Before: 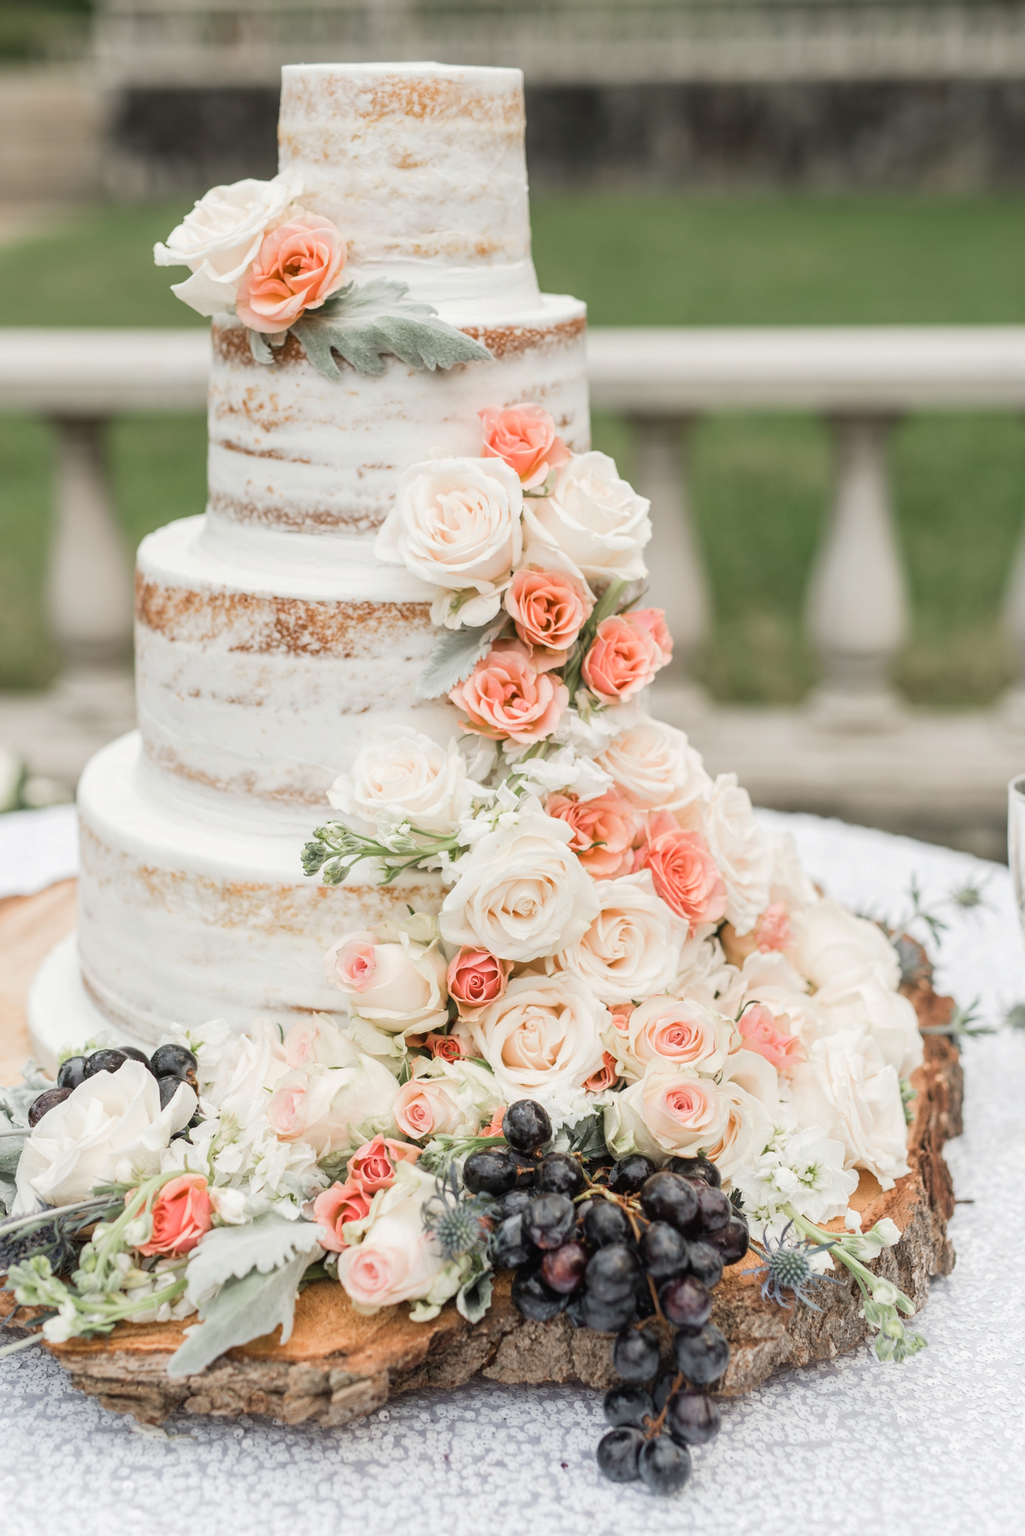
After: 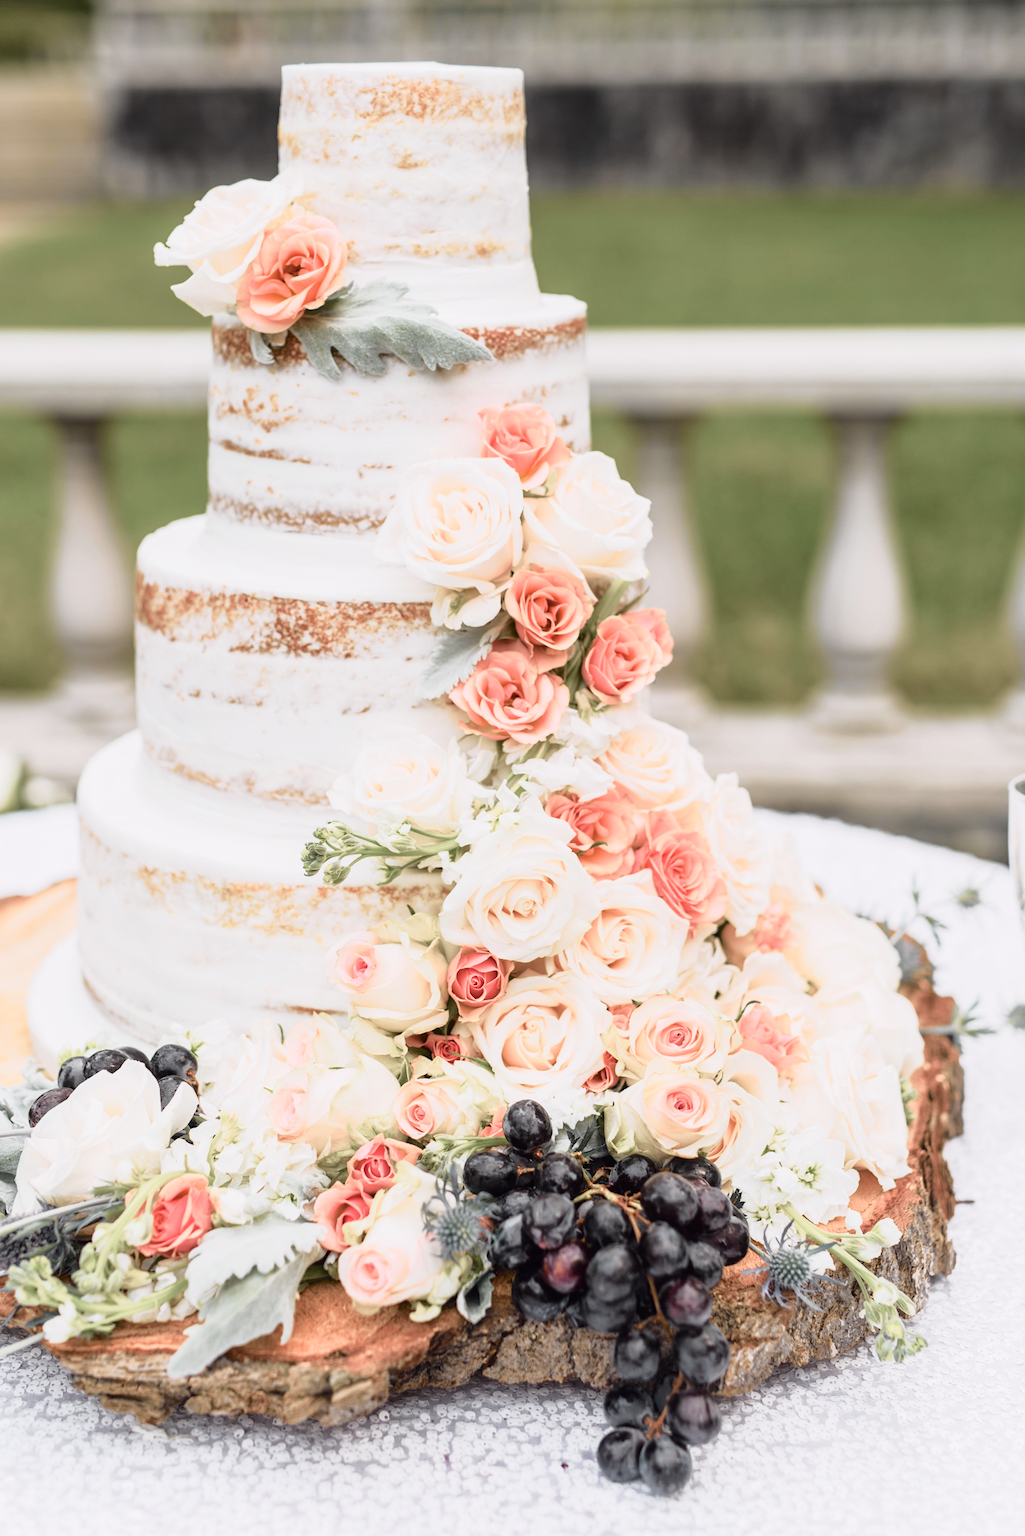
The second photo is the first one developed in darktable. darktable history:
tone curve: curves: ch0 [(0, 0) (0.105, 0.08) (0.195, 0.18) (0.283, 0.288) (0.384, 0.419) (0.485, 0.531) (0.638, 0.69) (0.795, 0.879) (1, 0.977)]; ch1 [(0, 0) (0.161, 0.092) (0.35, 0.33) (0.379, 0.401) (0.456, 0.469) (0.498, 0.503) (0.531, 0.537) (0.596, 0.621) (0.635, 0.655) (1, 1)]; ch2 [(0, 0) (0.371, 0.362) (0.437, 0.437) (0.483, 0.484) (0.53, 0.515) (0.56, 0.58) (0.622, 0.606) (1, 1)], color space Lab, independent channels, preserve colors none
